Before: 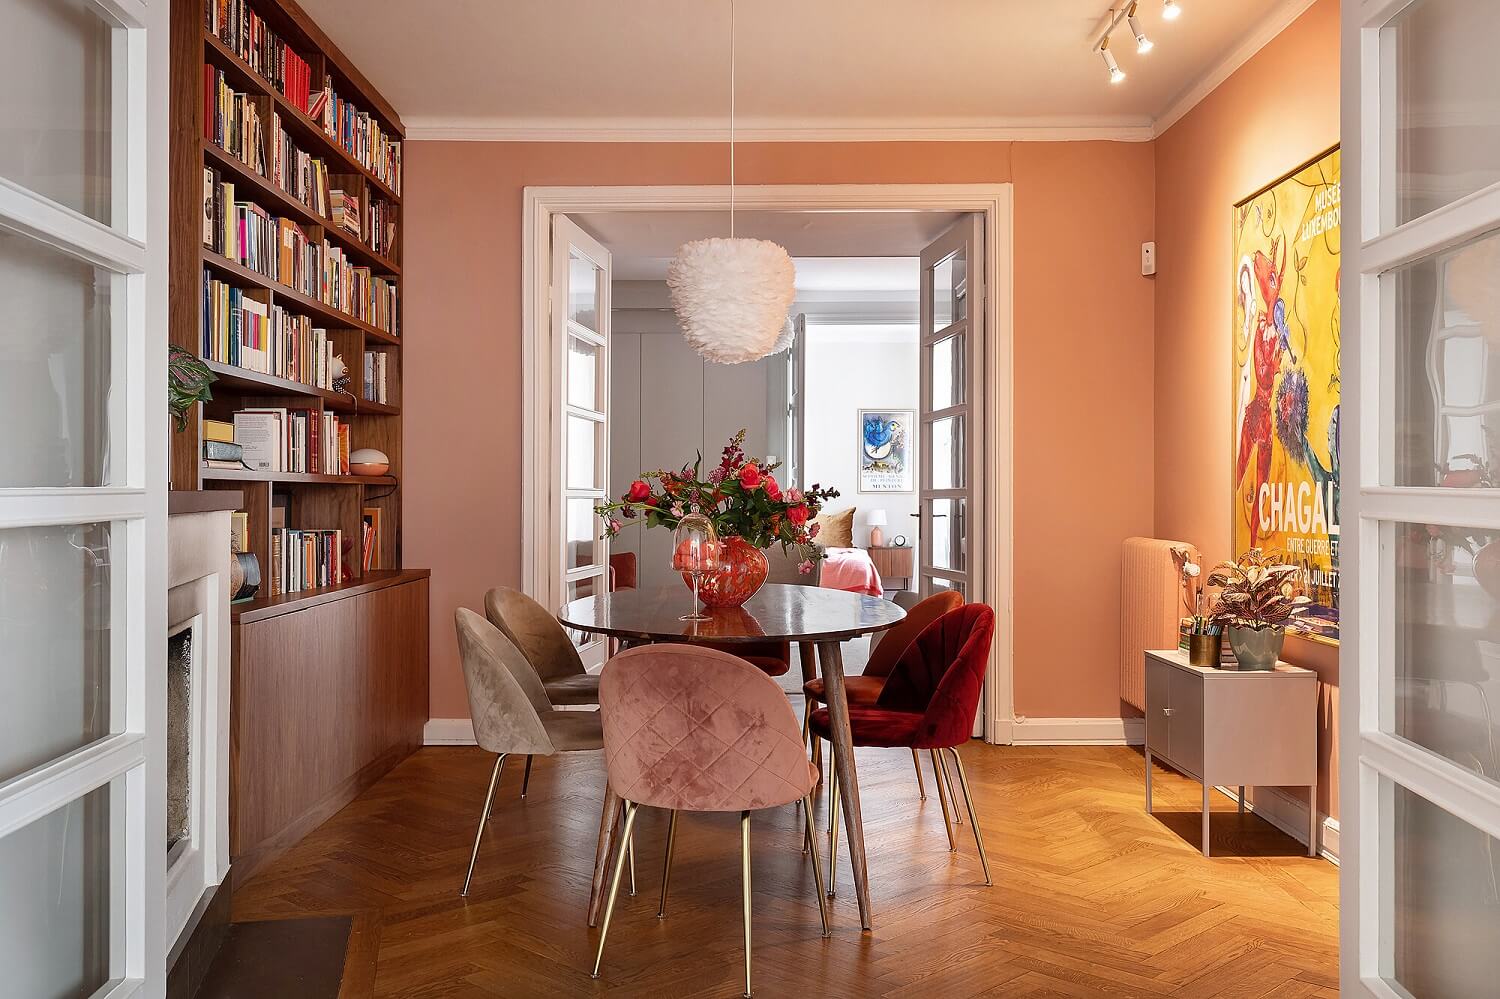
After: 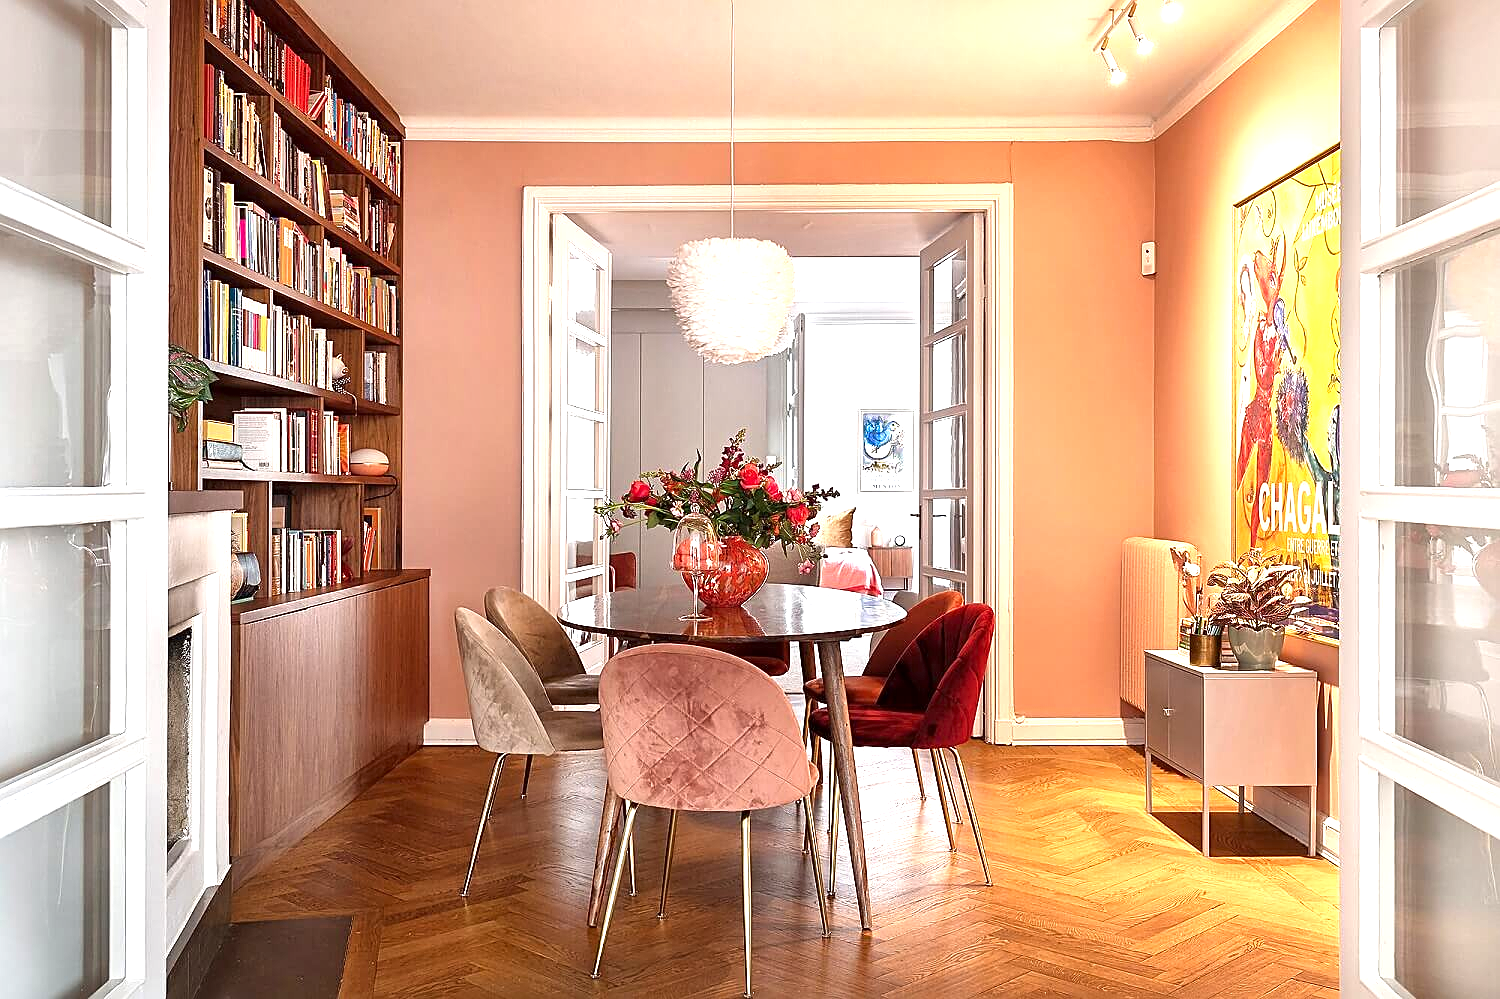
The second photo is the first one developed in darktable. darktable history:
local contrast: mode bilateral grid, contrast 20, coarseness 50, detail 130%, midtone range 0.2
exposure: black level correction 0, exposure 1 EV, compensate exposure bias true, compensate highlight preservation false
sharpen: on, module defaults
